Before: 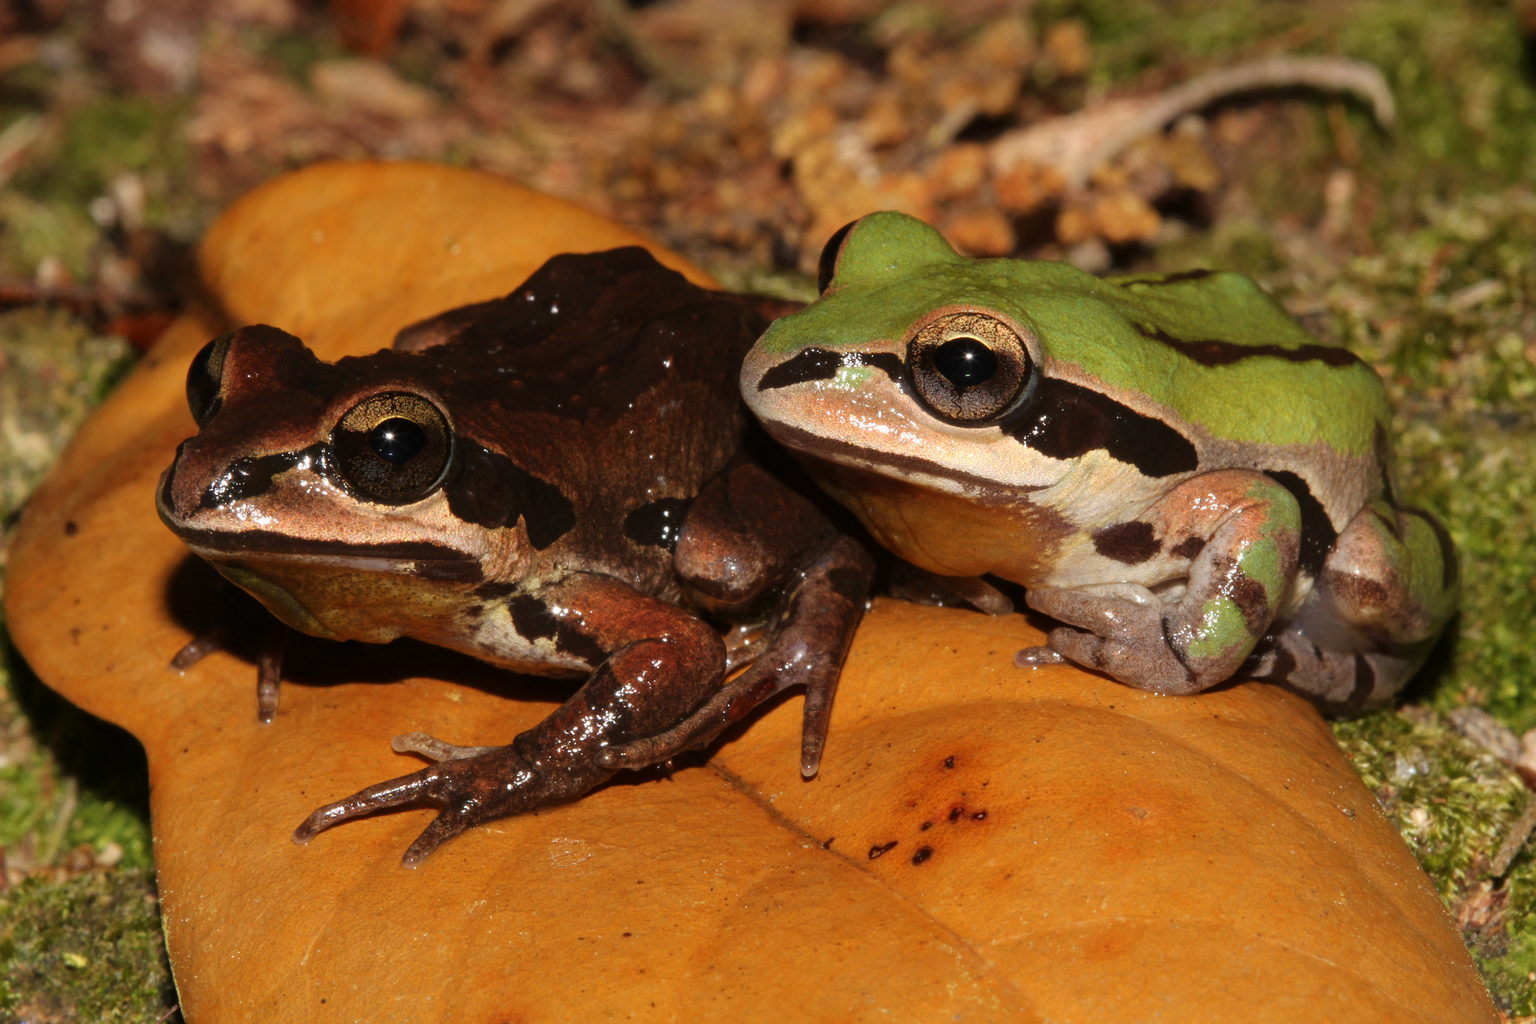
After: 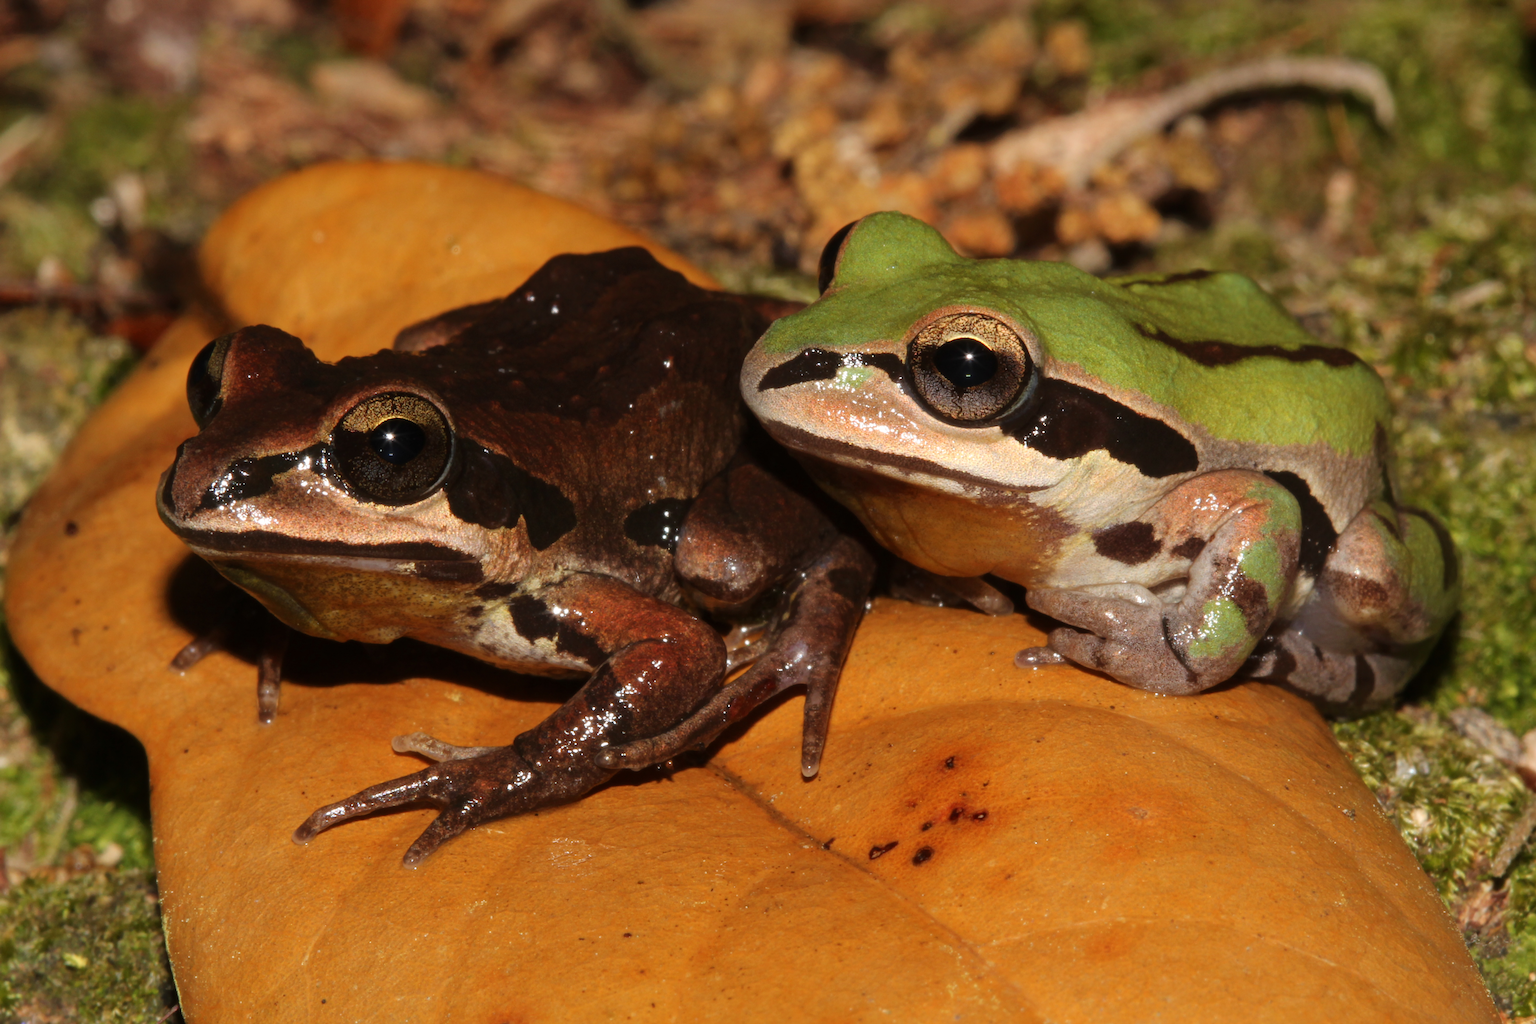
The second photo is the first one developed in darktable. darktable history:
color calibration: illuminant same as pipeline (D50), adaptation XYZ, x 0.346, y 0.358, temperature 5006.69 K
